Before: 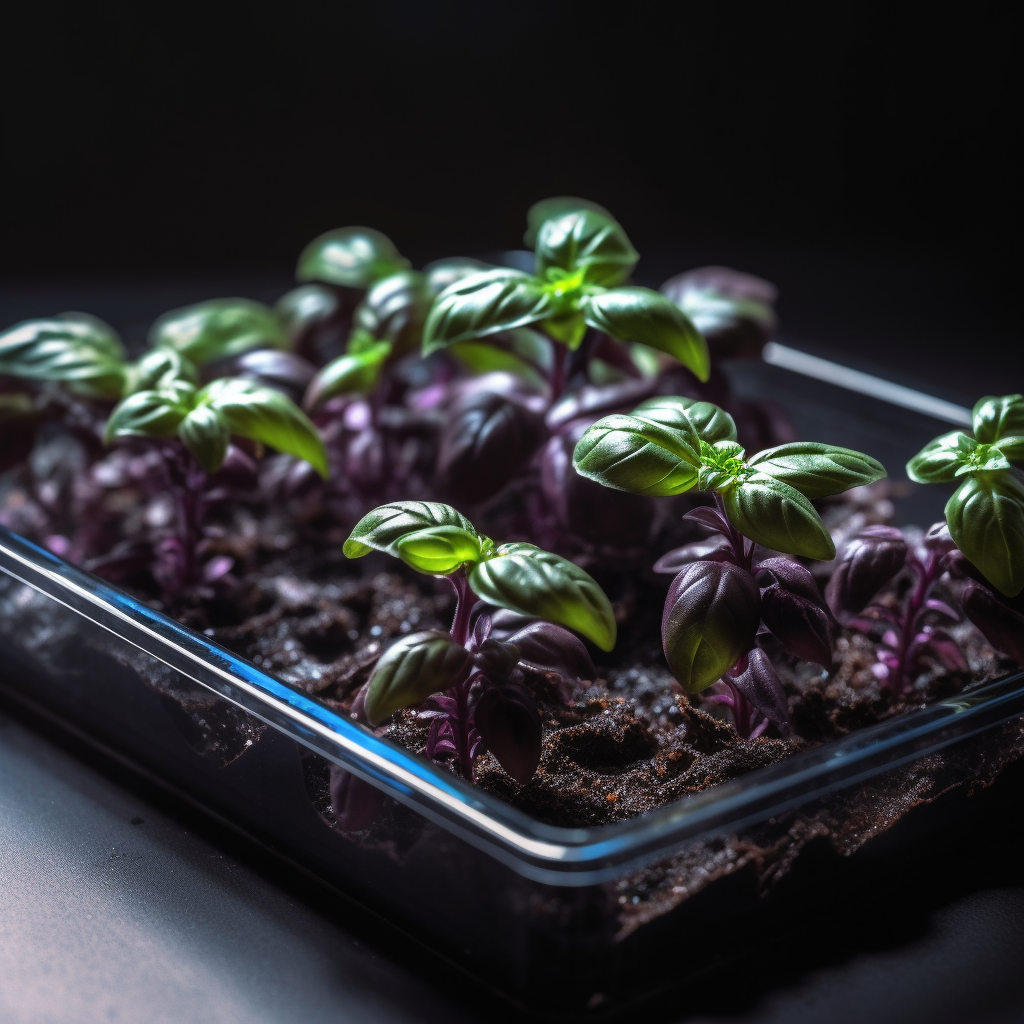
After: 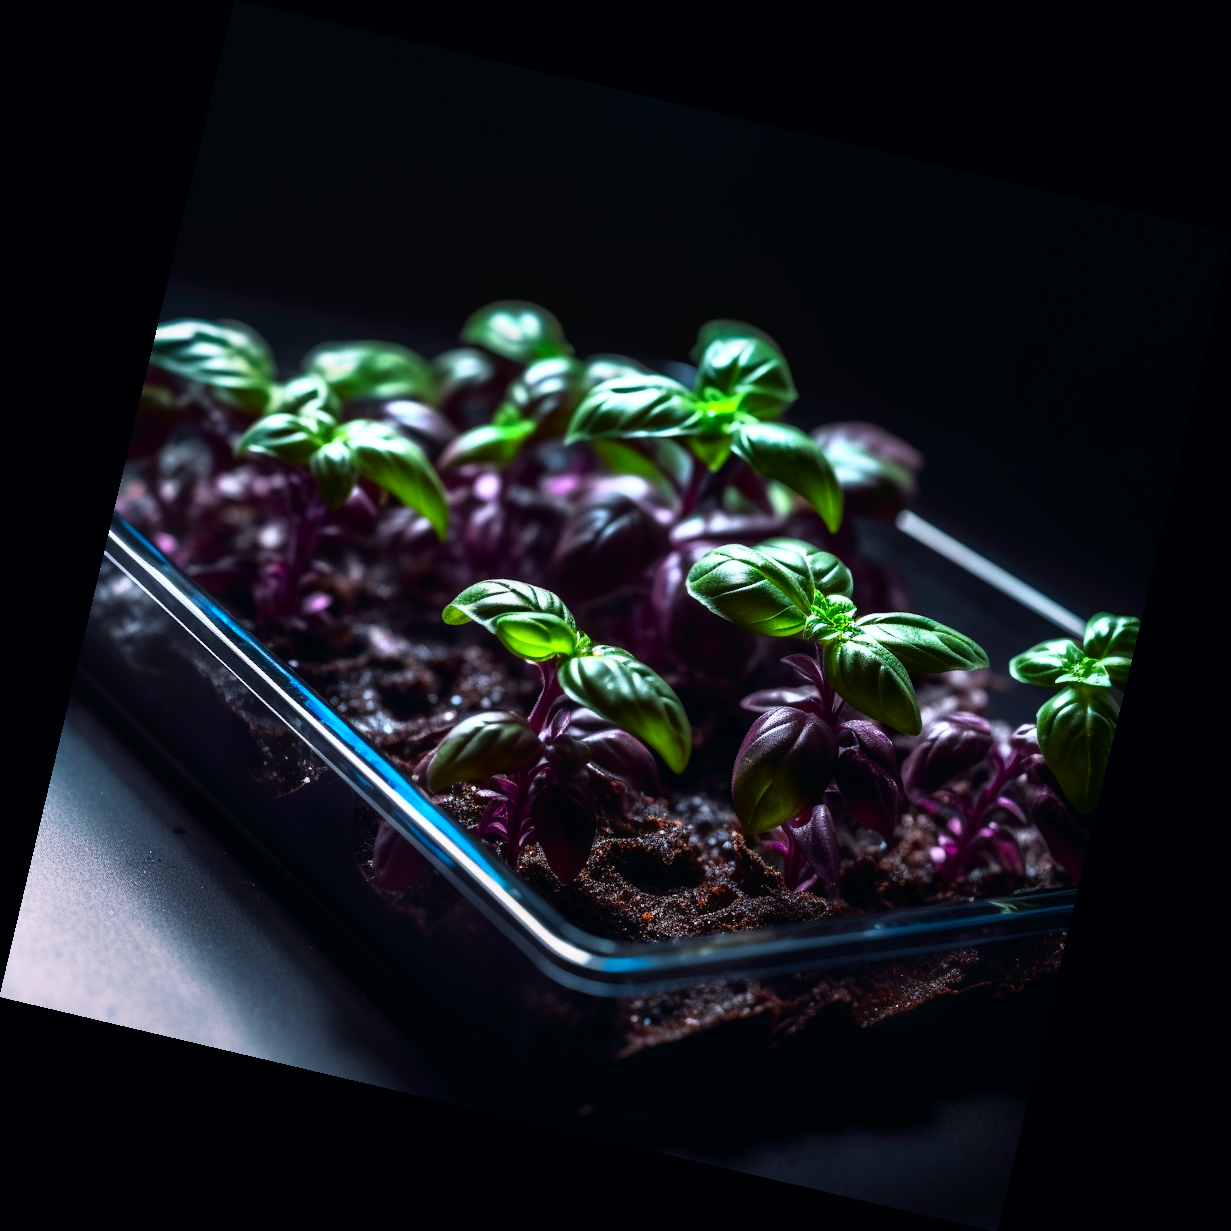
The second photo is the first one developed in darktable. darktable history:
tone curve: curves: ch0 [(0, 0) (0.139, 0.067) (0.319, 0.269) (0.498, 0.505) (0.725, 0.824) (0.864, 0.945) (0.985, 1)]; ch1 [(0, 0) (0.291, 0.197) (0.456, 0.426) (0.495, 0.488) (0.557, 0.578) (0.599, 0.644) (0.702, 0.786) (1, 1)]; ch2 [(0, 0) (0.125, 0.089) (0.353, 0.329) (0.447, 0.43) (0.557, 0.566) (0.63, 0.667) (1, 1)], color space Lab, independent channels, preserve colors none
rotate and perspective: rotation 13.27°, automatic cropping off
